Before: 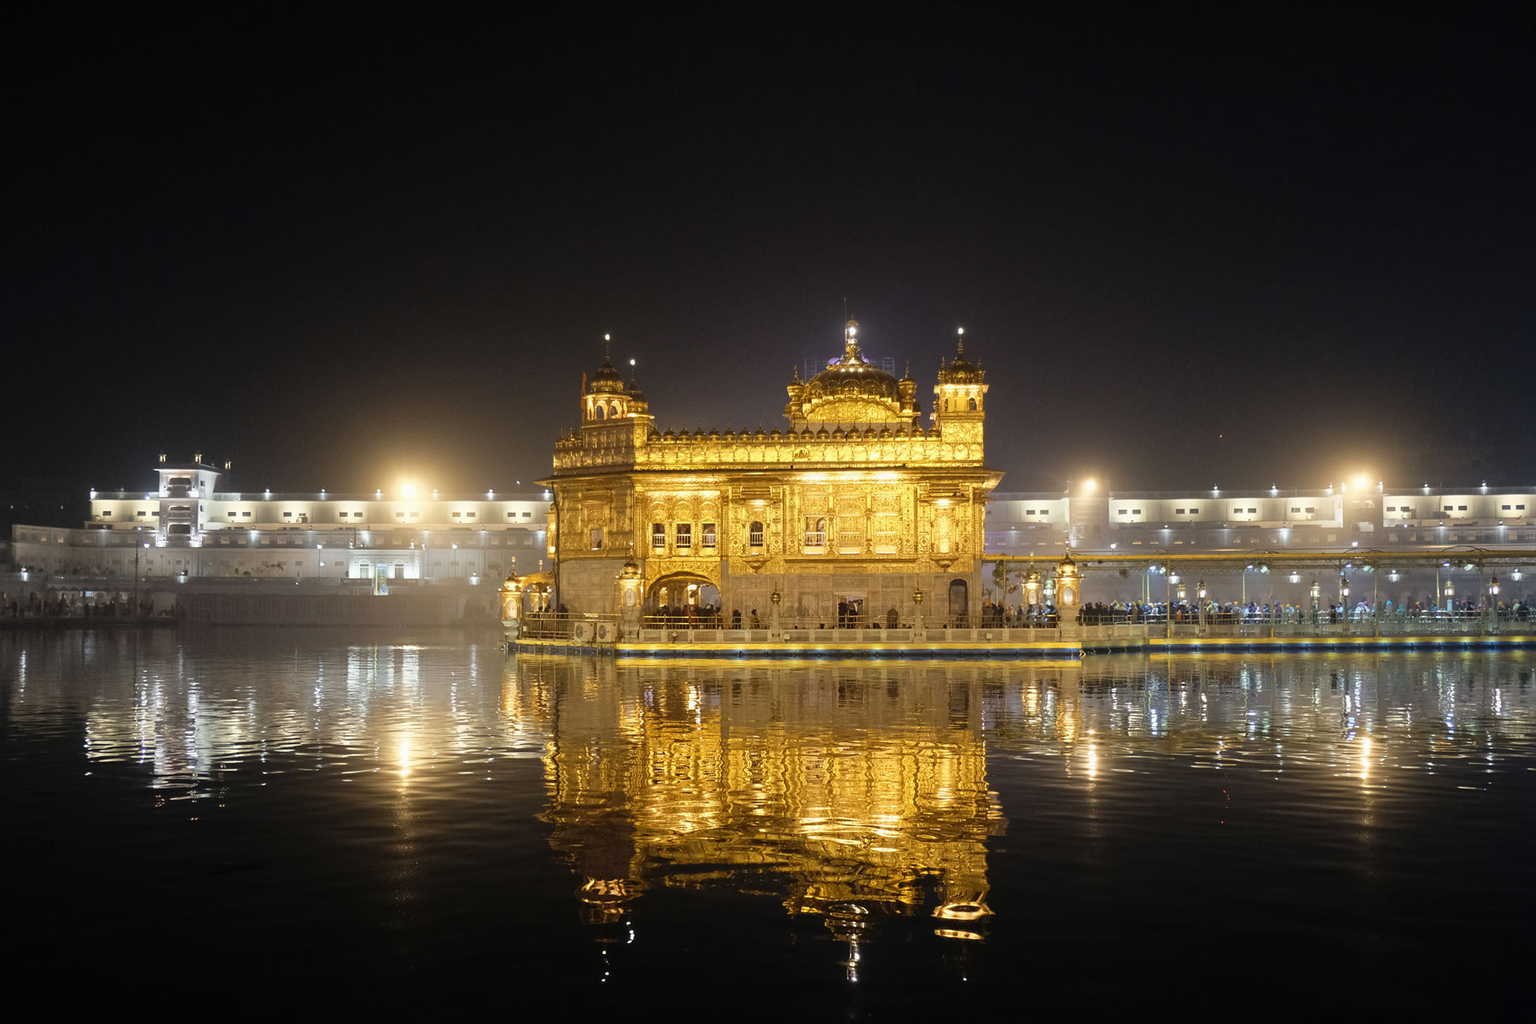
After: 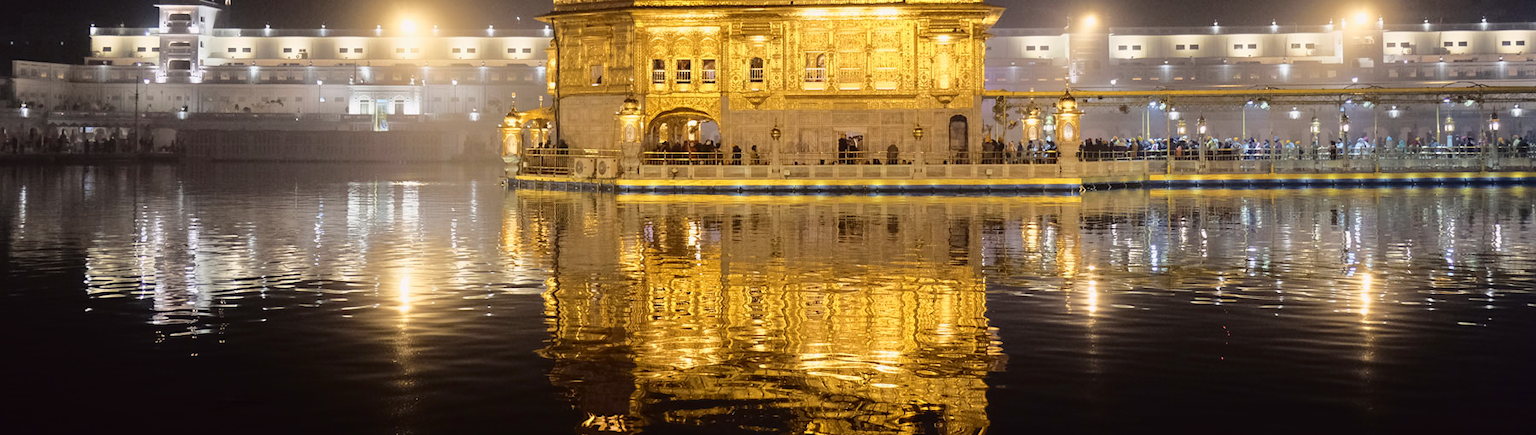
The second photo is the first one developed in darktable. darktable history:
crop: top 45.377%, bottom 12.119%
tone curve: curves: ch0 [(0.003, 0.015) (0.104, 0.07) (0.236, 0.218) (0.401, 0.443) (0.495, 0.55) (0.65, 0.68) (0.832, 0.858) (1, 0.977)]; ch1 [(0, 0) (0.161, 0.092) (0.35, 0.33) (0.379, 0.401) (0.45, 0.466) (0.489, 0.499) (0.55, 0.56) (0.621, 0.615) (0.718, 0.734) (1, 1)]; ch2 [(0, 0) (0.369, 0.427) (0.44, 0.434) (0.502, 0.501) (0.557, 0.55) (0.586, 0.59) (1, 1)], color space Lab, independent channels, preserve colors none
